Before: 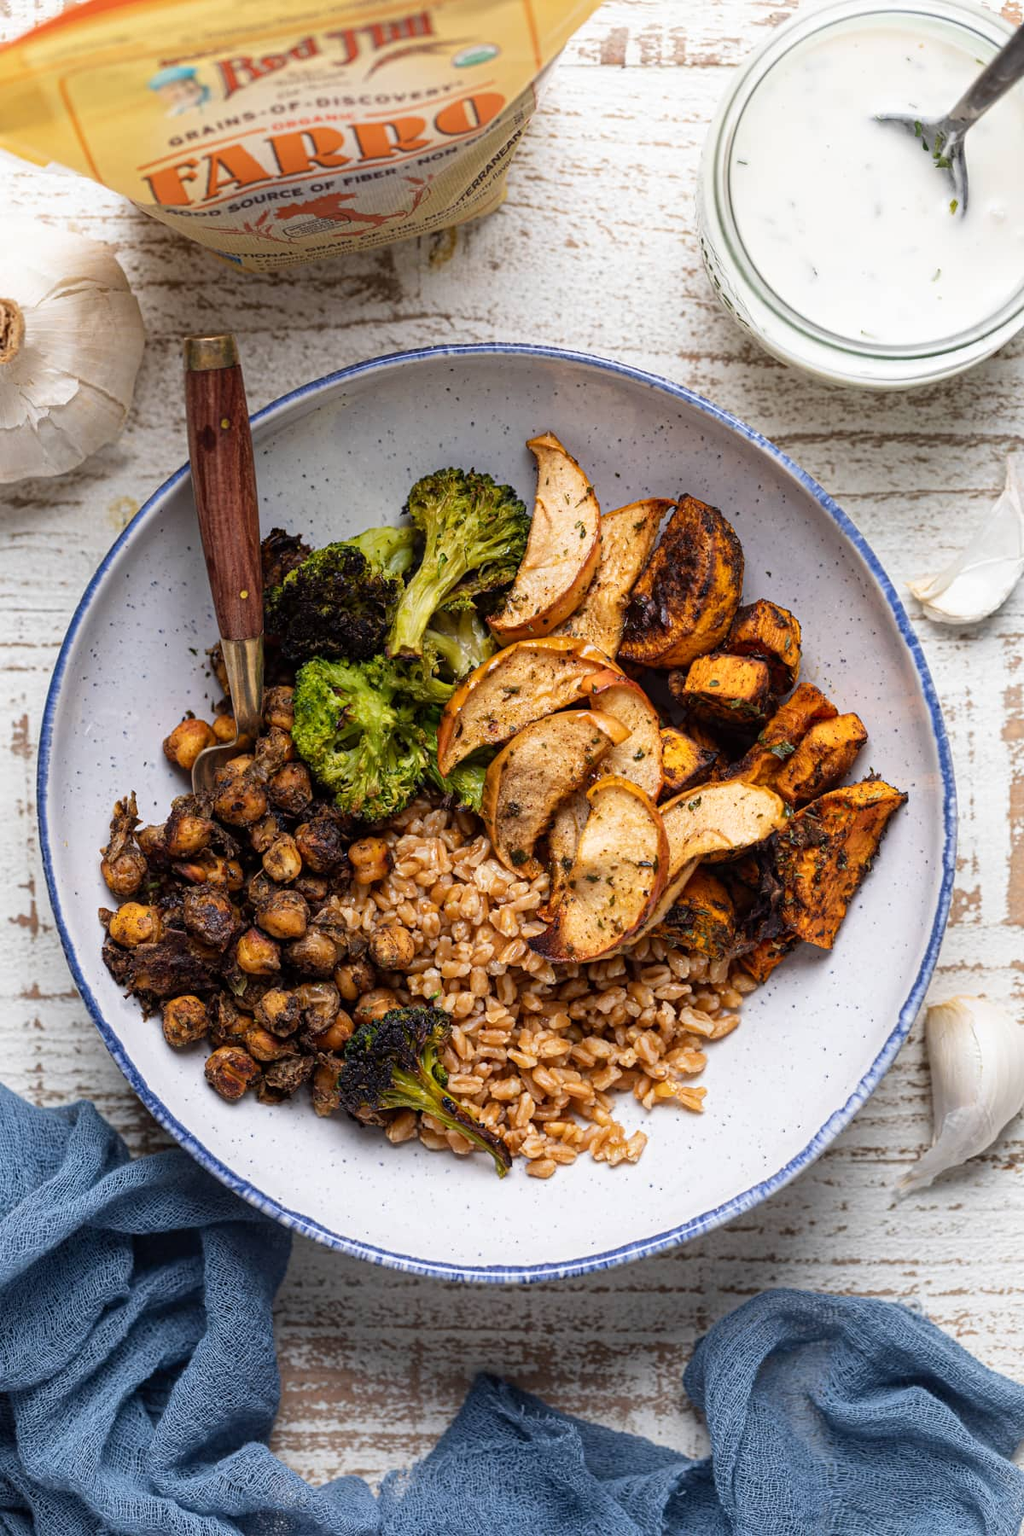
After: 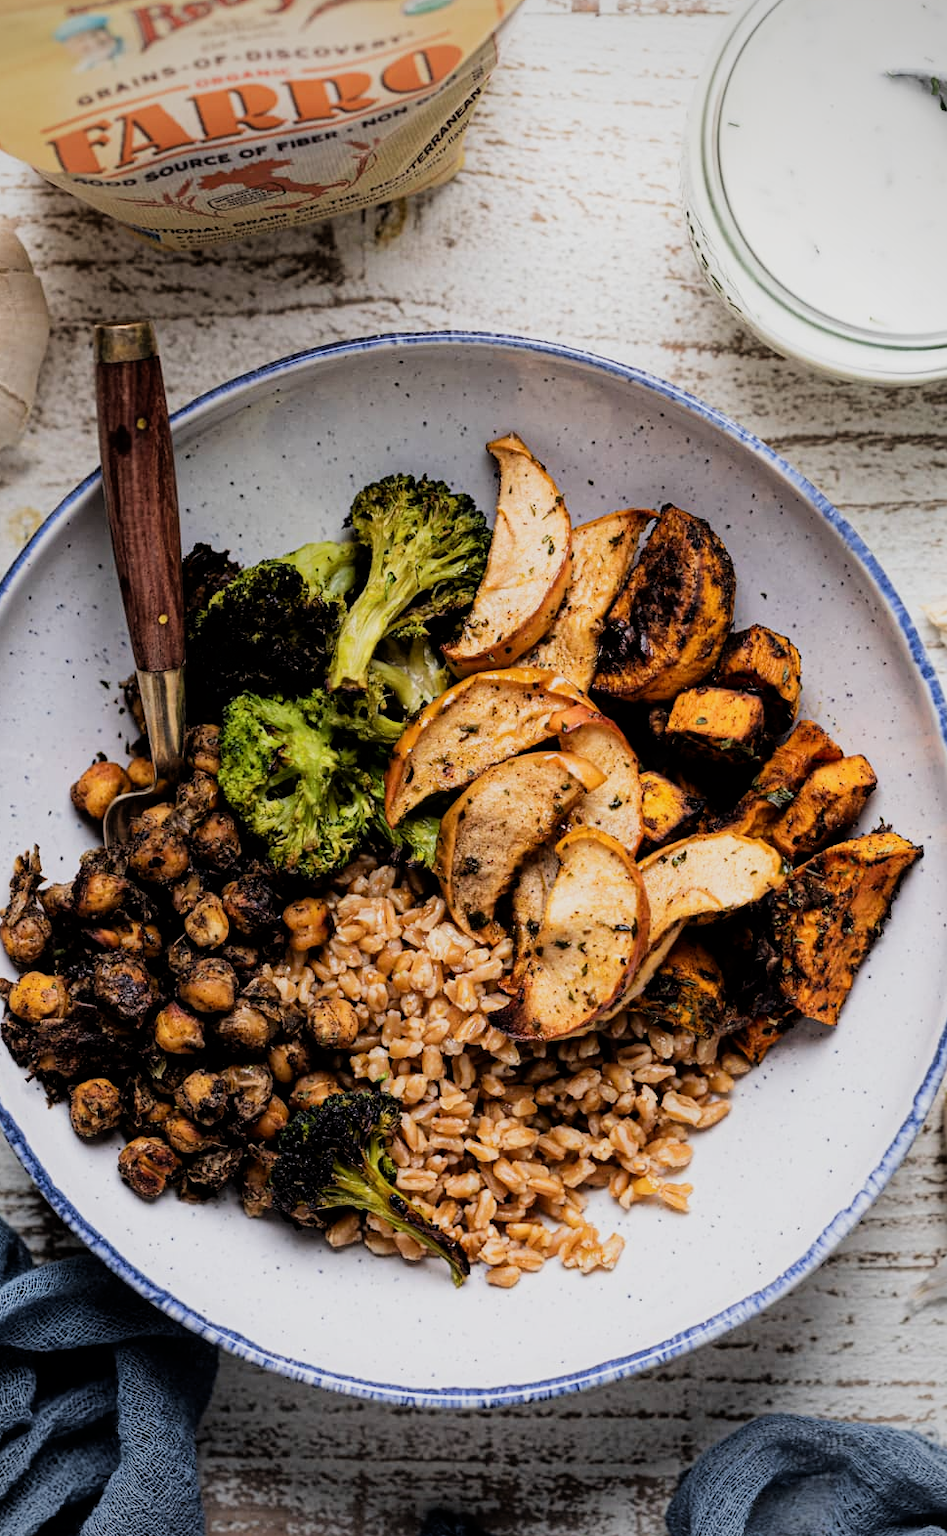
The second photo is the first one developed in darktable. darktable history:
crop: left 9.929%, top 3.506%, right 9.199%, bottom 9.122%
filmic rgb: black relative exposure -5.07 EV, white relative exposure 3.97 EV, hardness 2.88, contrast 1.296, highlights saturation mix -30.83%
vignetting: fall-off radius 62.81%
